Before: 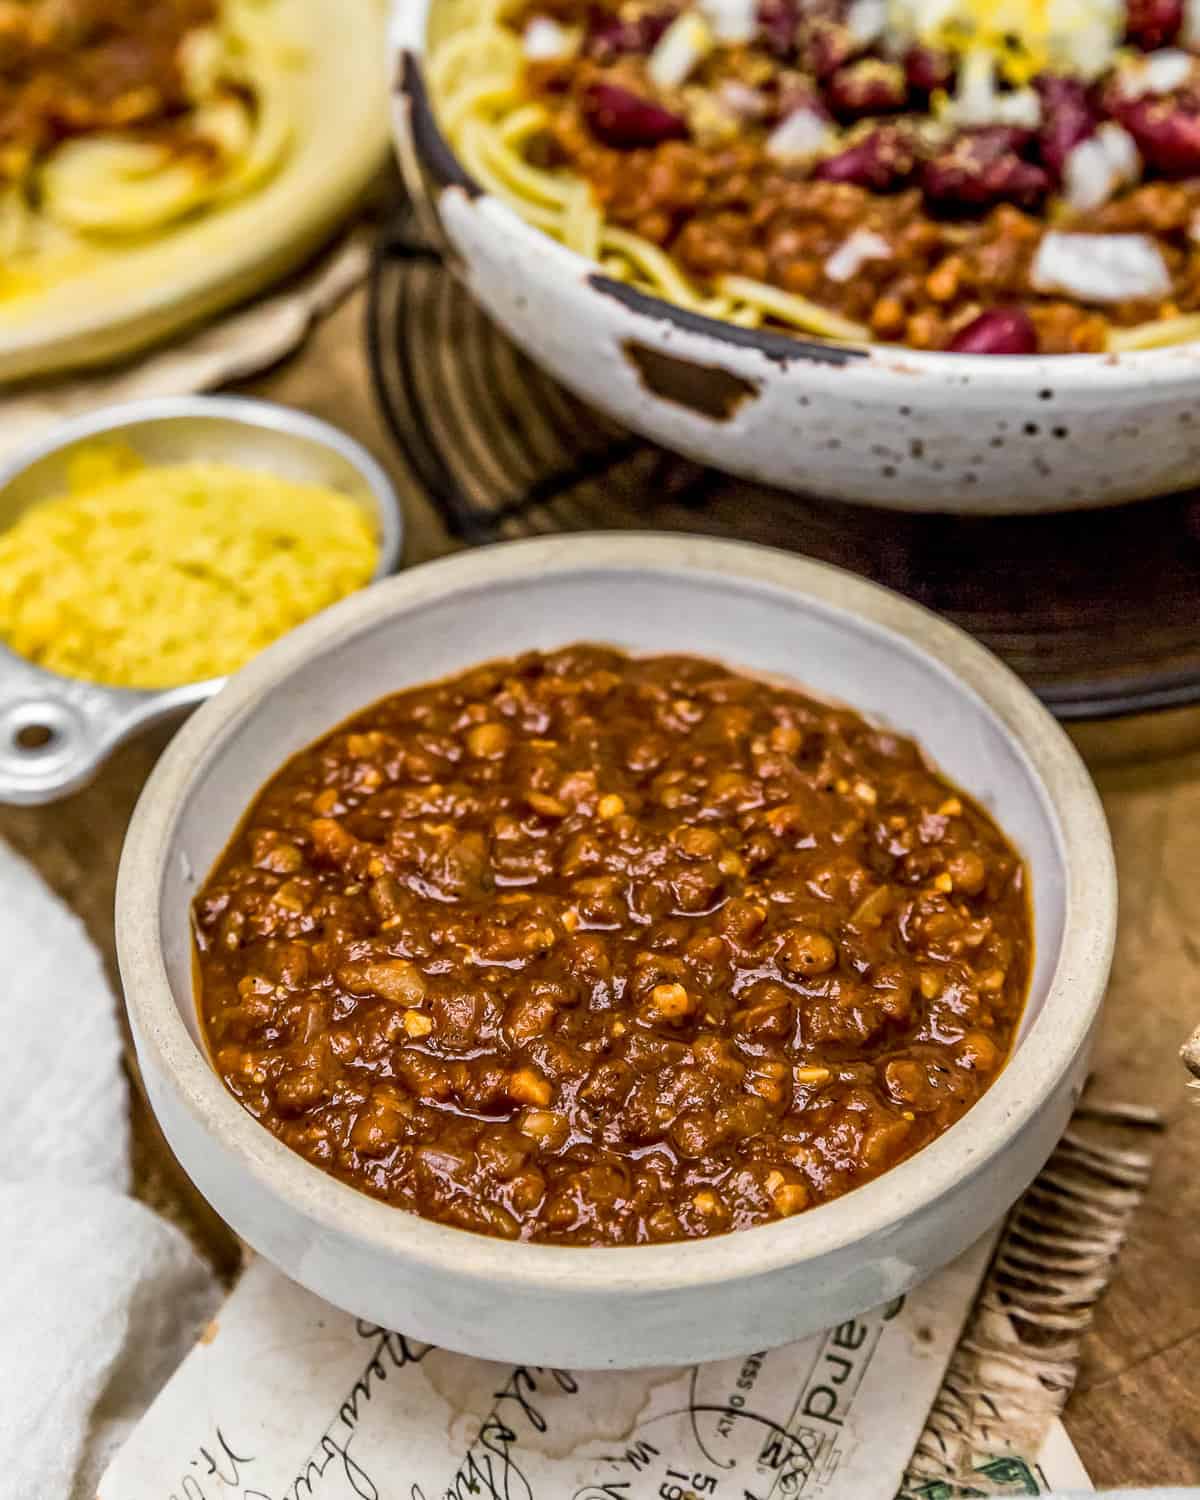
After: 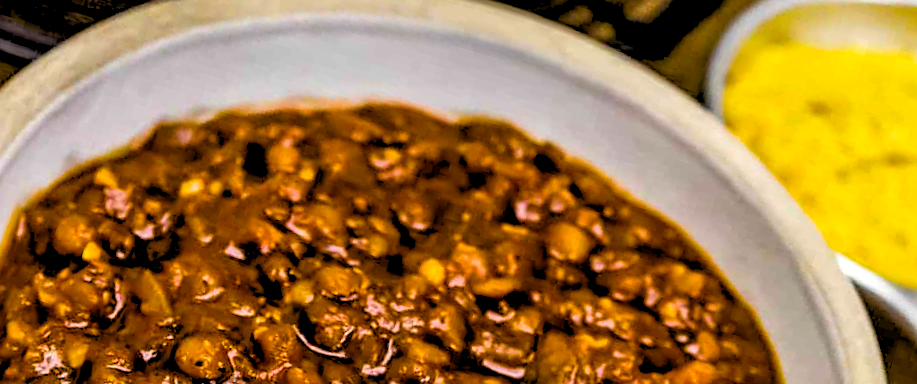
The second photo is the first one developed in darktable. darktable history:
exposure: compensate highlight preservation false
crop and rotate: angle 16.12°, top 30.835%, bottom 35.653%
sharpen: amount 0.2
rgb levels: levels [[0.029, 0.461, 0.922], [0, 0.5, 1], [0, 0.5, 1]]
color balance rgb: linear chroma grading › global chroma 15%, perceptual saturation grading › global saturation 30%
